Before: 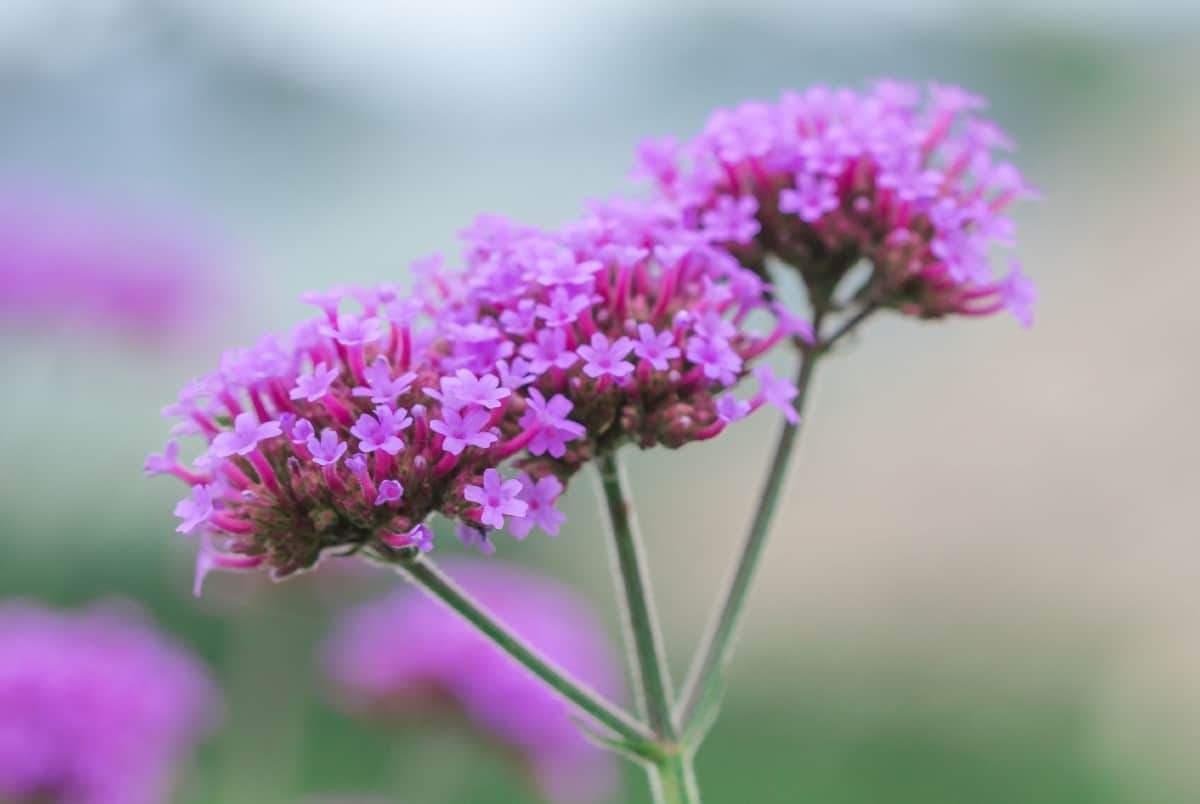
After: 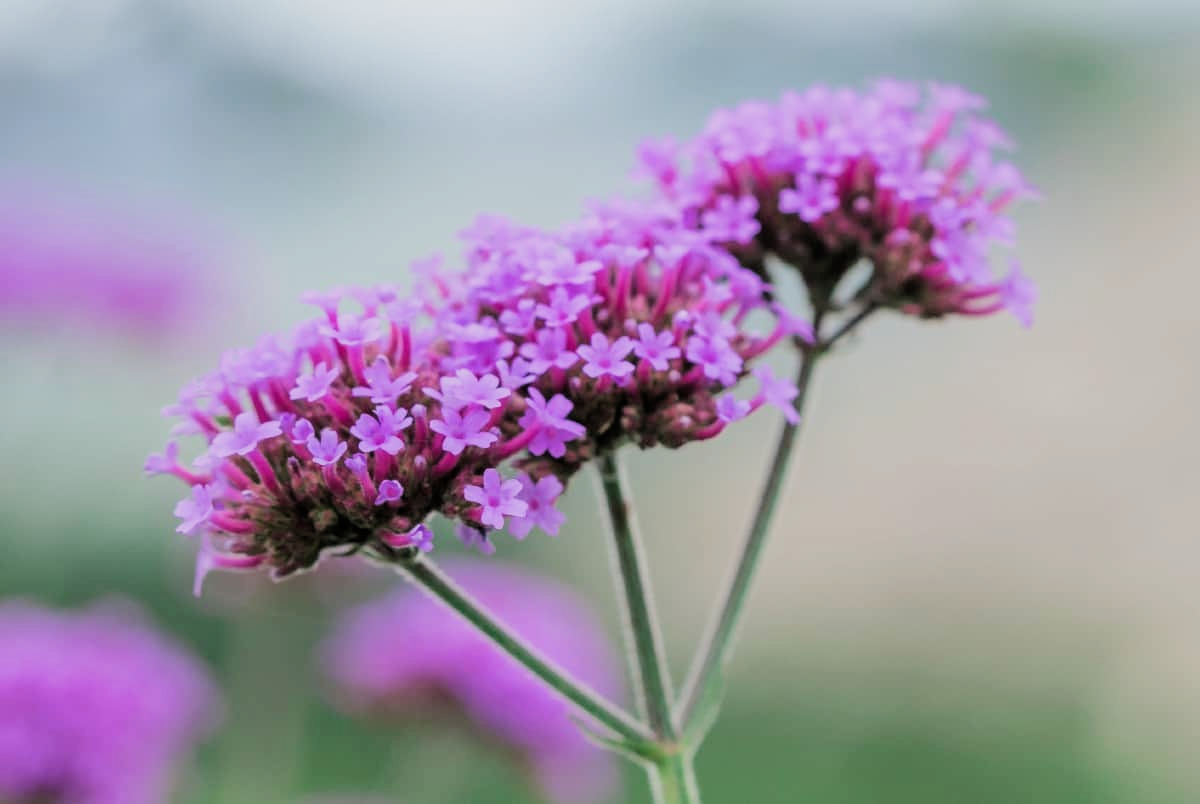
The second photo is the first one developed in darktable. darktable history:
filmic rgb: black relative exposure -5.06 EV, white relative exposure 3.54 EV, threshold 5.98 EV, hardness 3.16, contrast 1.201, highlights saturation mix -48.93%, enable highlight reconstruction true
